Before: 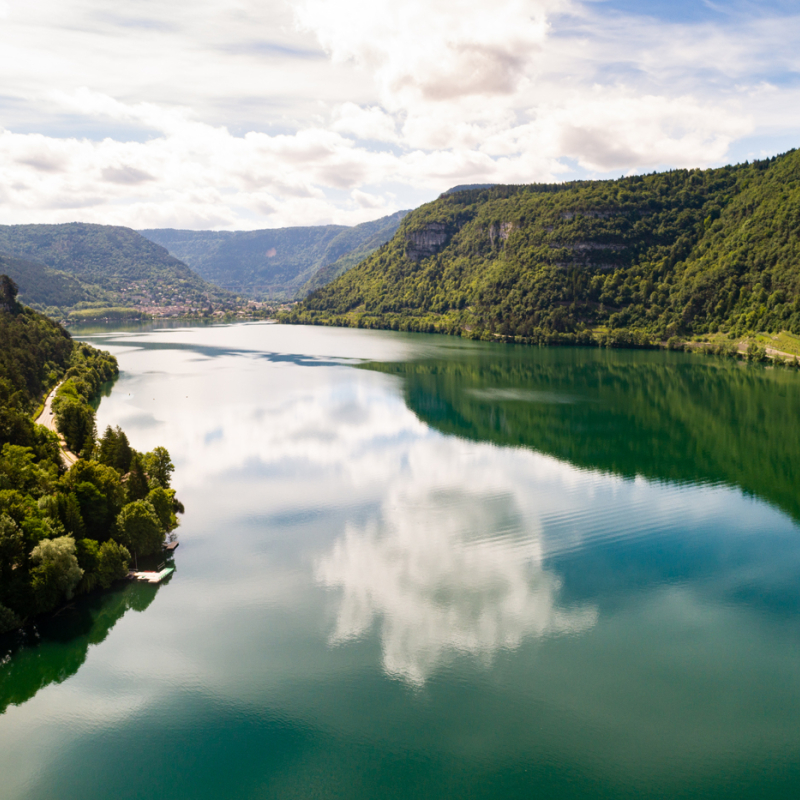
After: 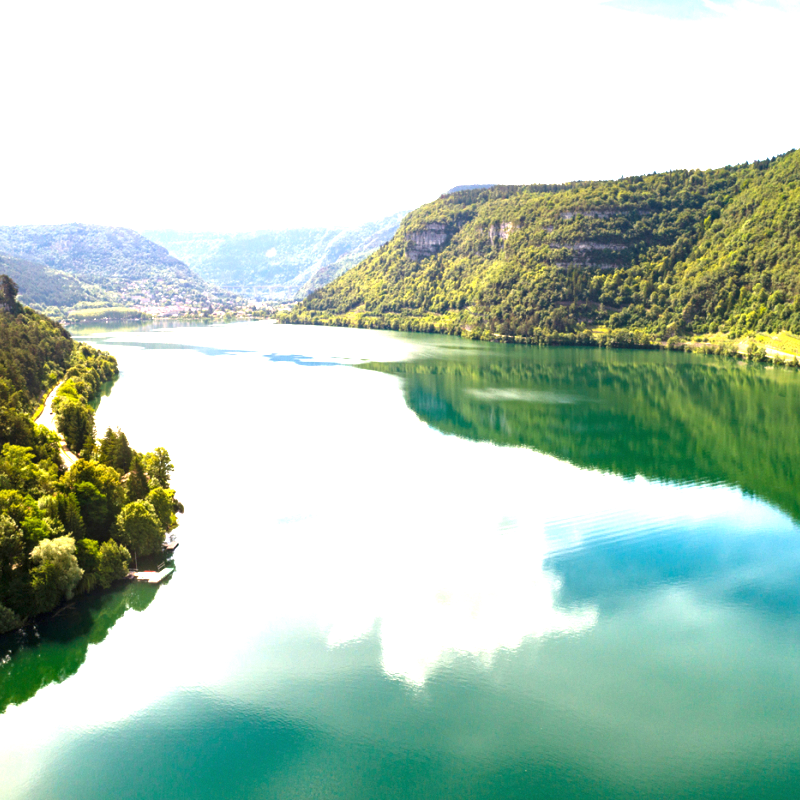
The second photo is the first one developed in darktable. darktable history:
exposure: black level correction 0, exposure 1.742 EV, compensate exposure bias true, compensate highlight preservation false
